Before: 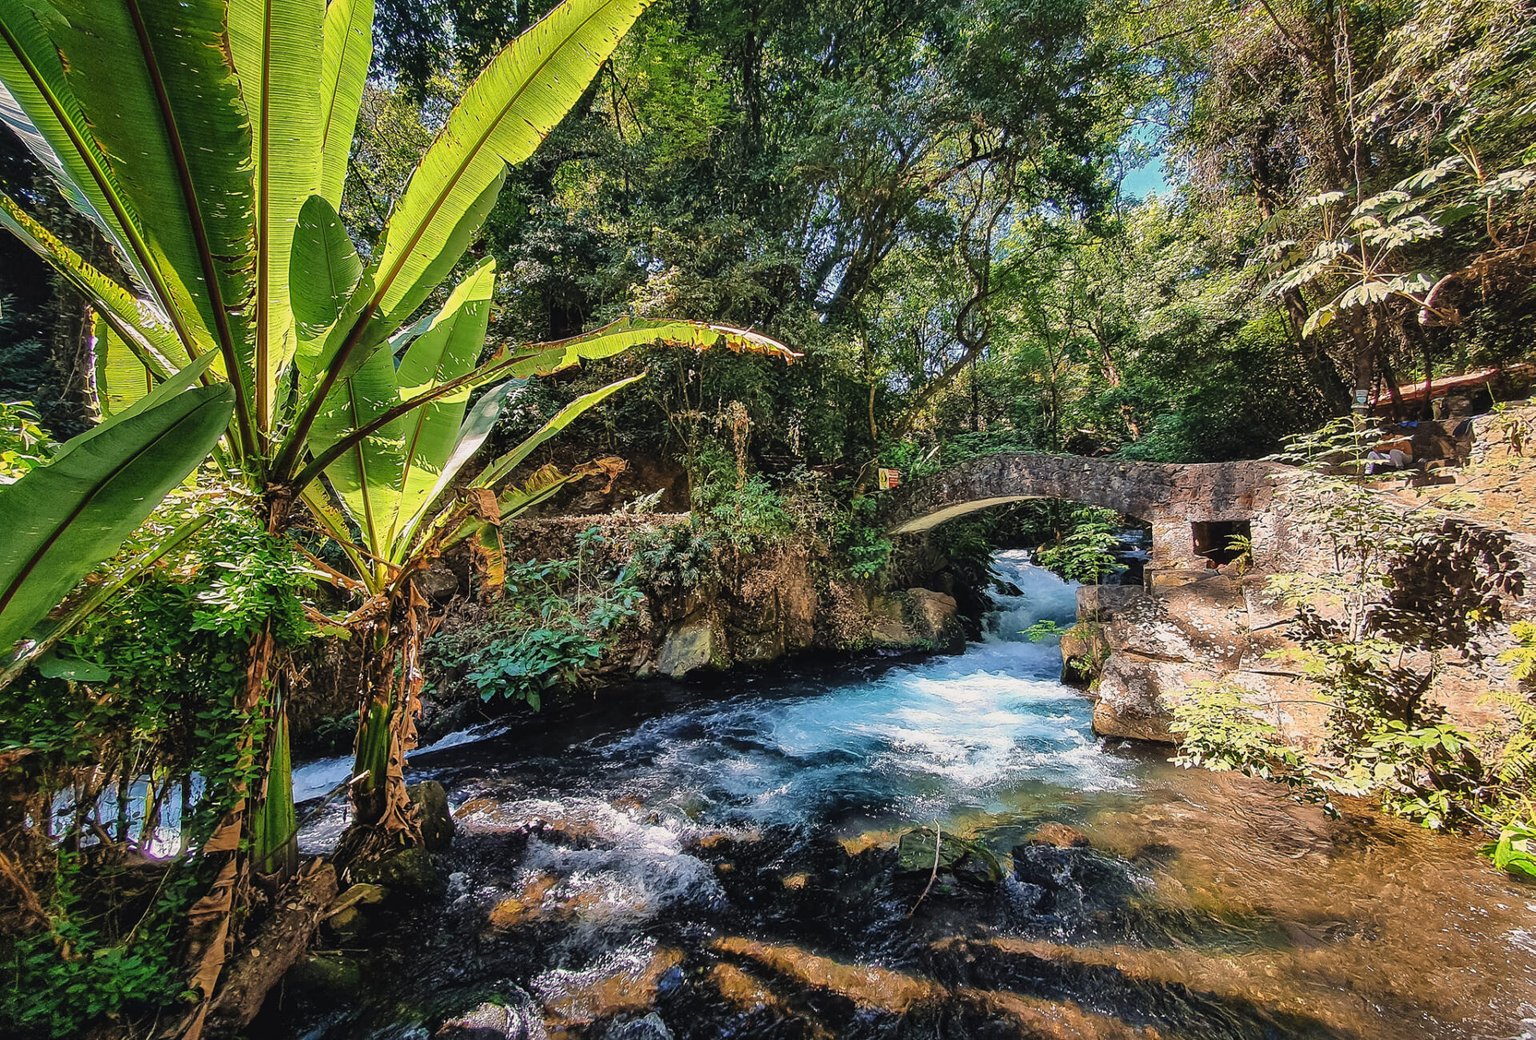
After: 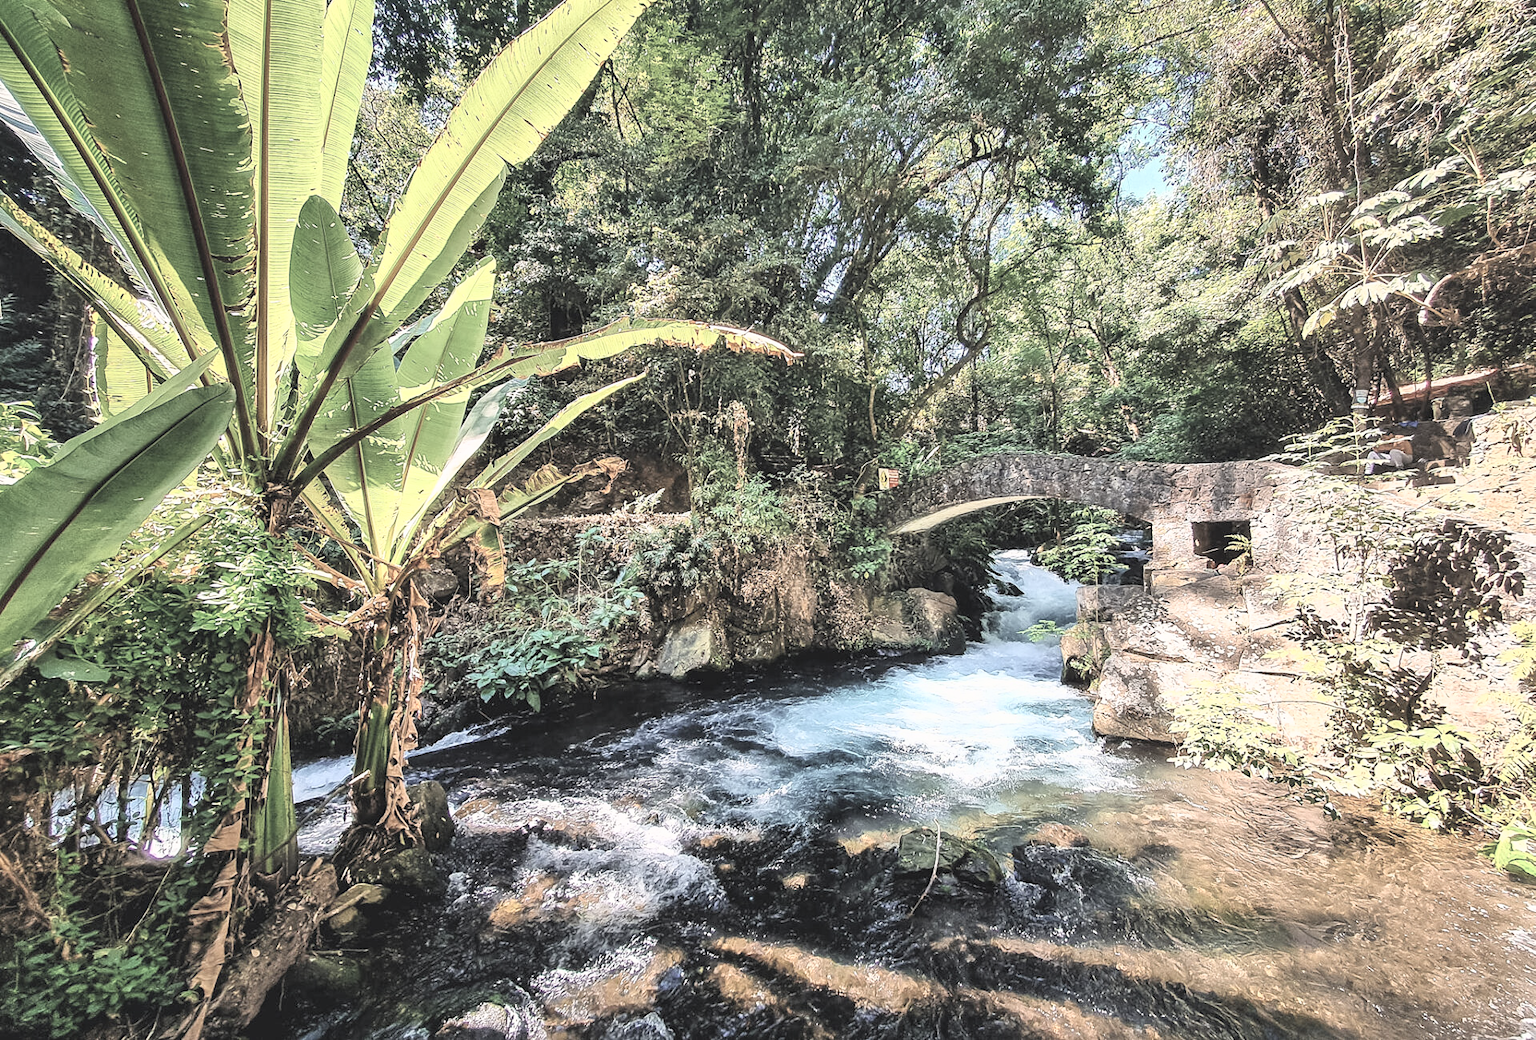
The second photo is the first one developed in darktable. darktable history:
contrast brightness saturation: brightness 0.186, saturation -0.507
shadows and highlights: shadows 1.14, highlights 39.64
base curve: curves: ch0 [(0, 0) (0.557, 0.834) (1, 1)]
